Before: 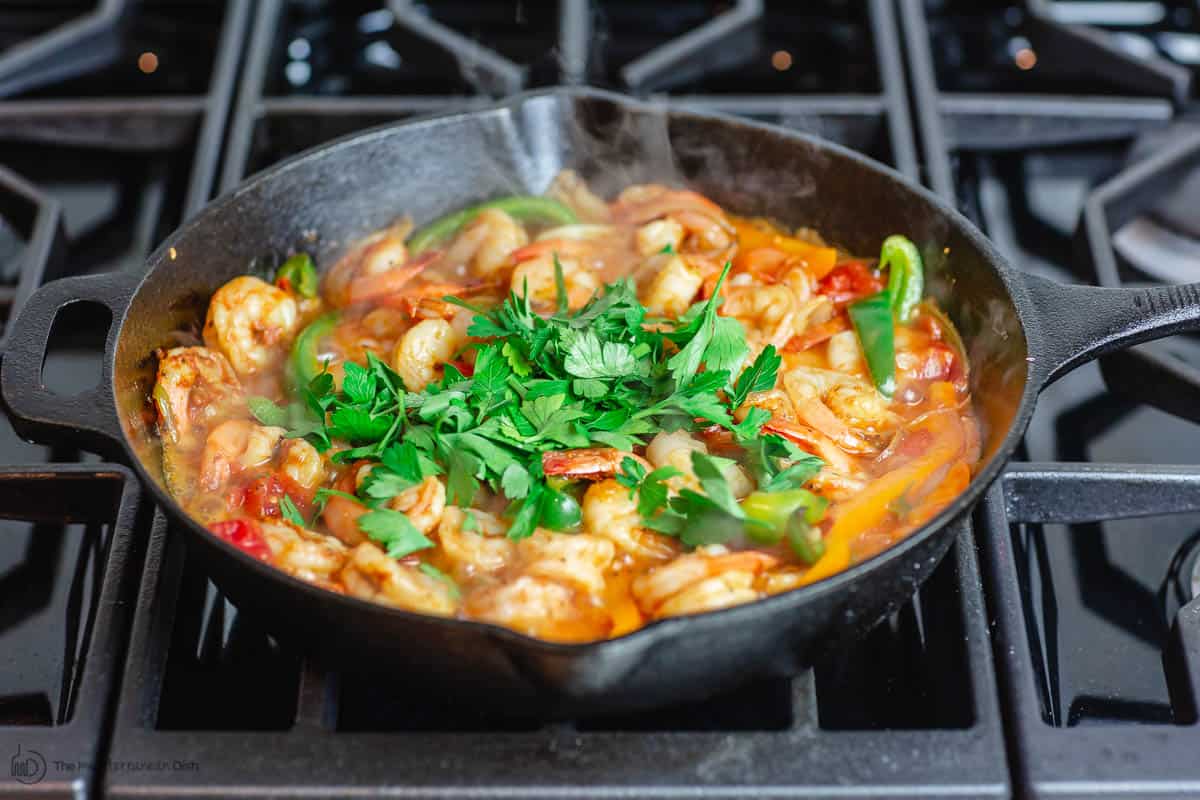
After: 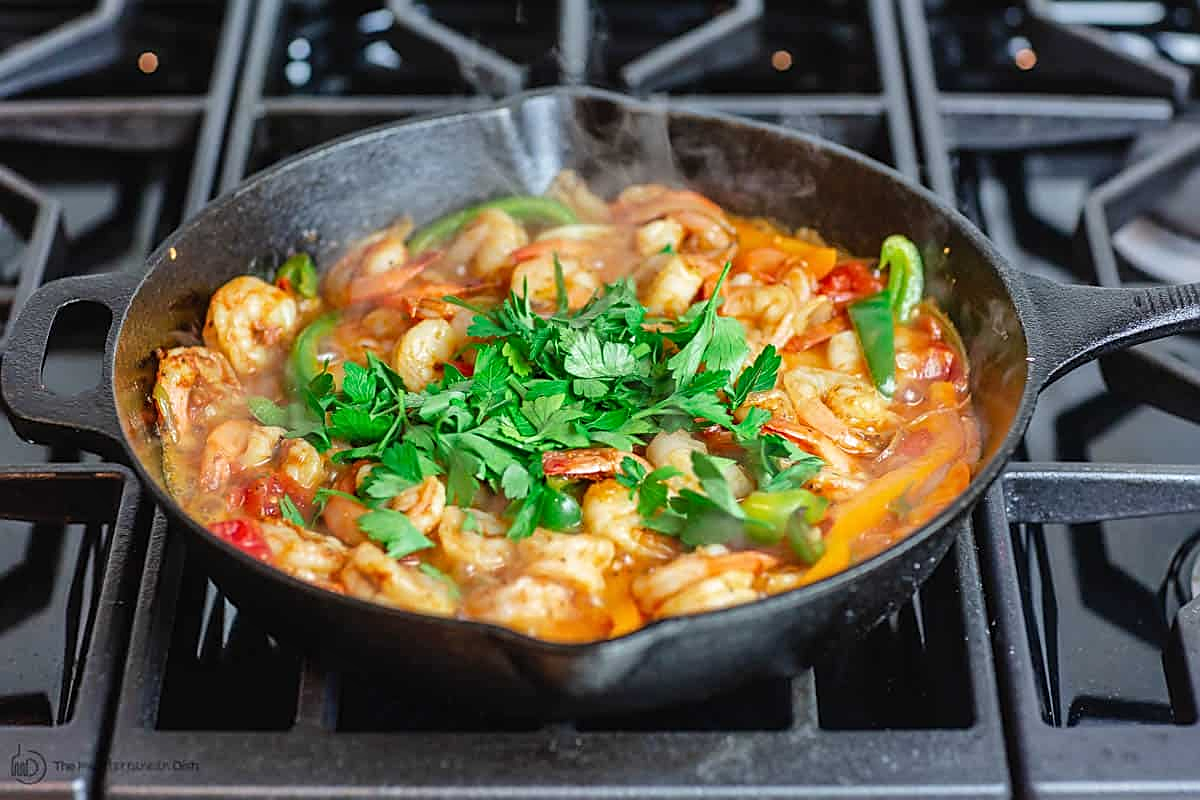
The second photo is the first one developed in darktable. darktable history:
shadows and highlights: shadows 39.69, highlights -52.37, low approximation 0.01, soften with gaussian
sharpen: on, module defaults
